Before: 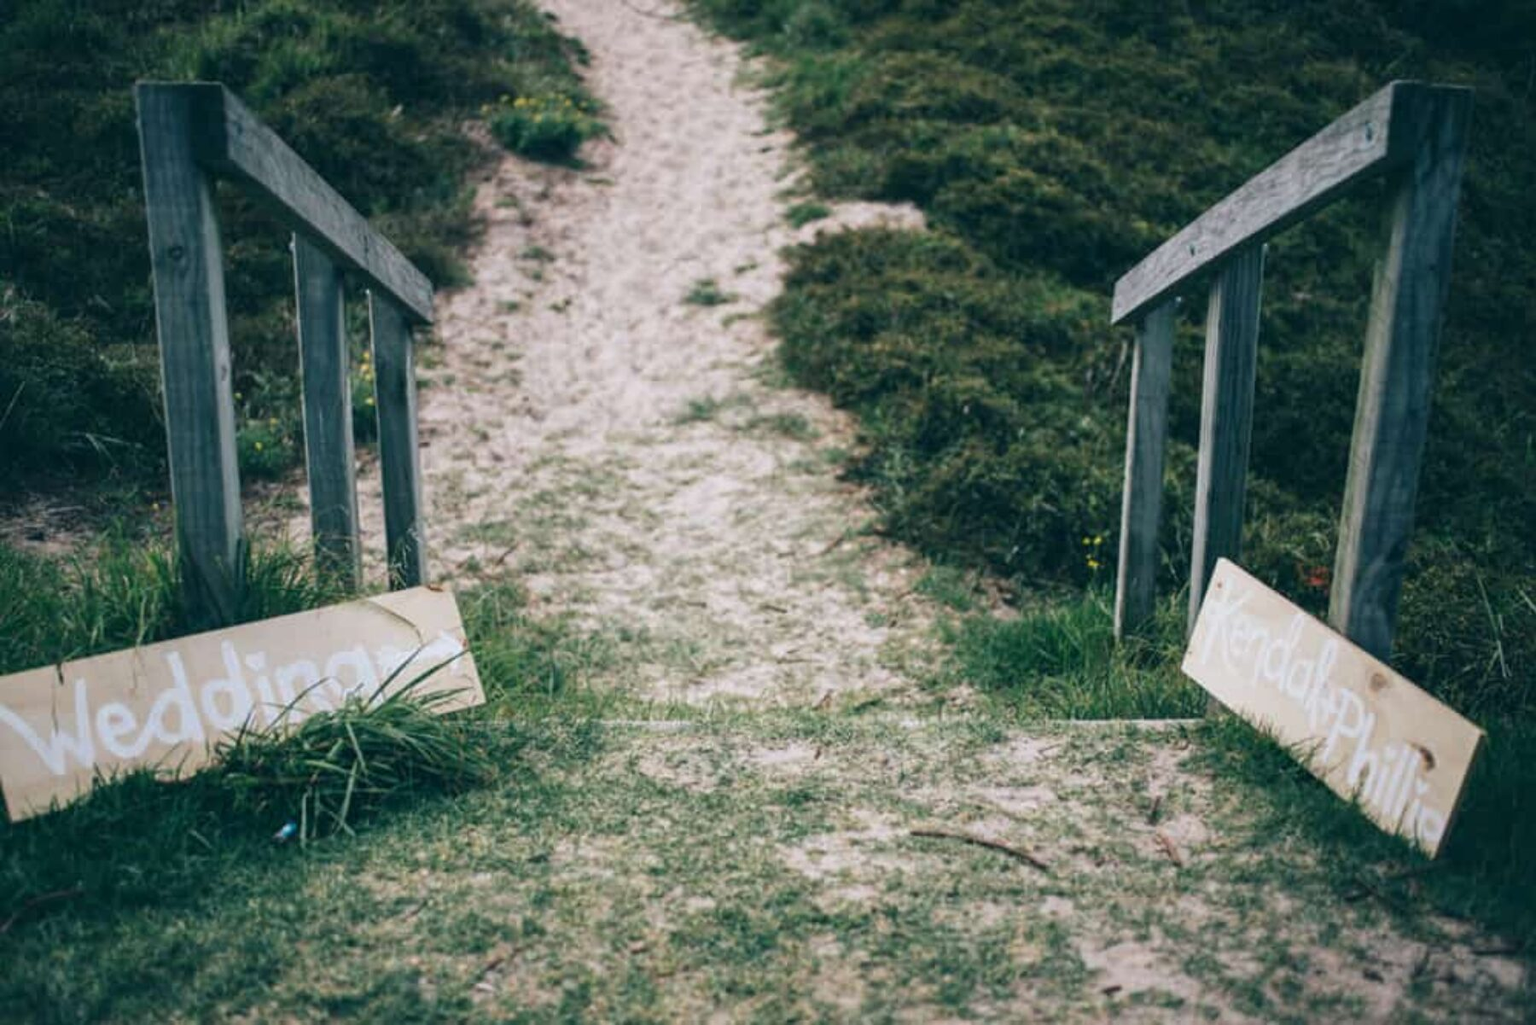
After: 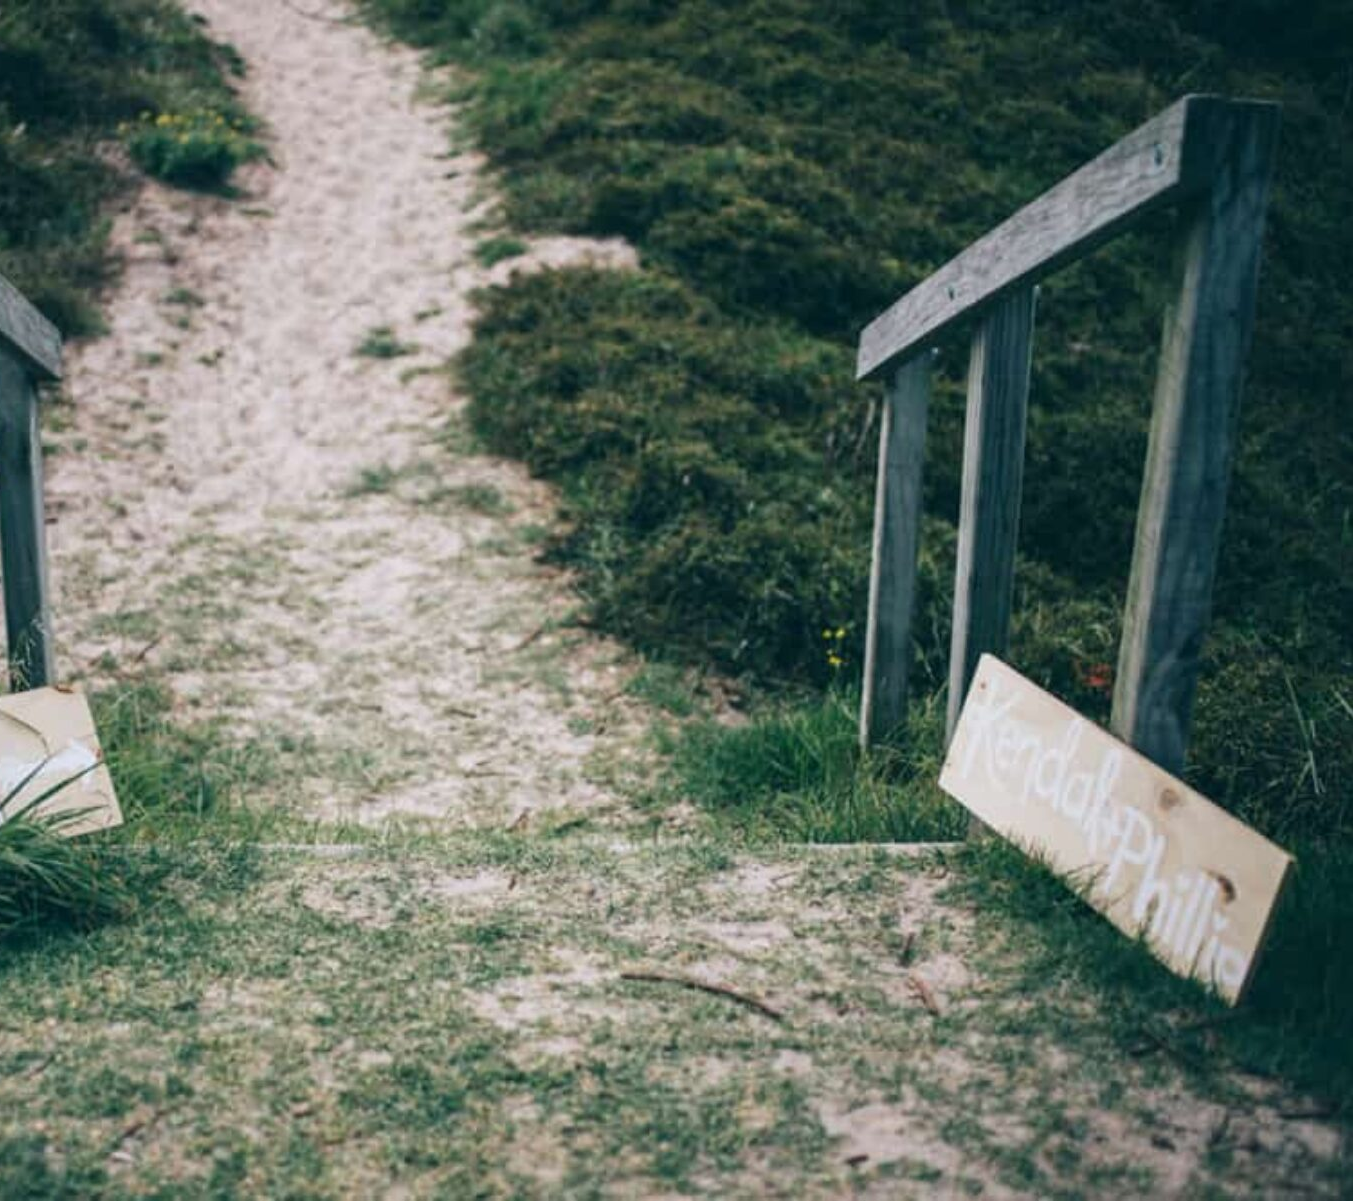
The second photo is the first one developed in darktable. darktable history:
crop and rotate: left 24.816%
